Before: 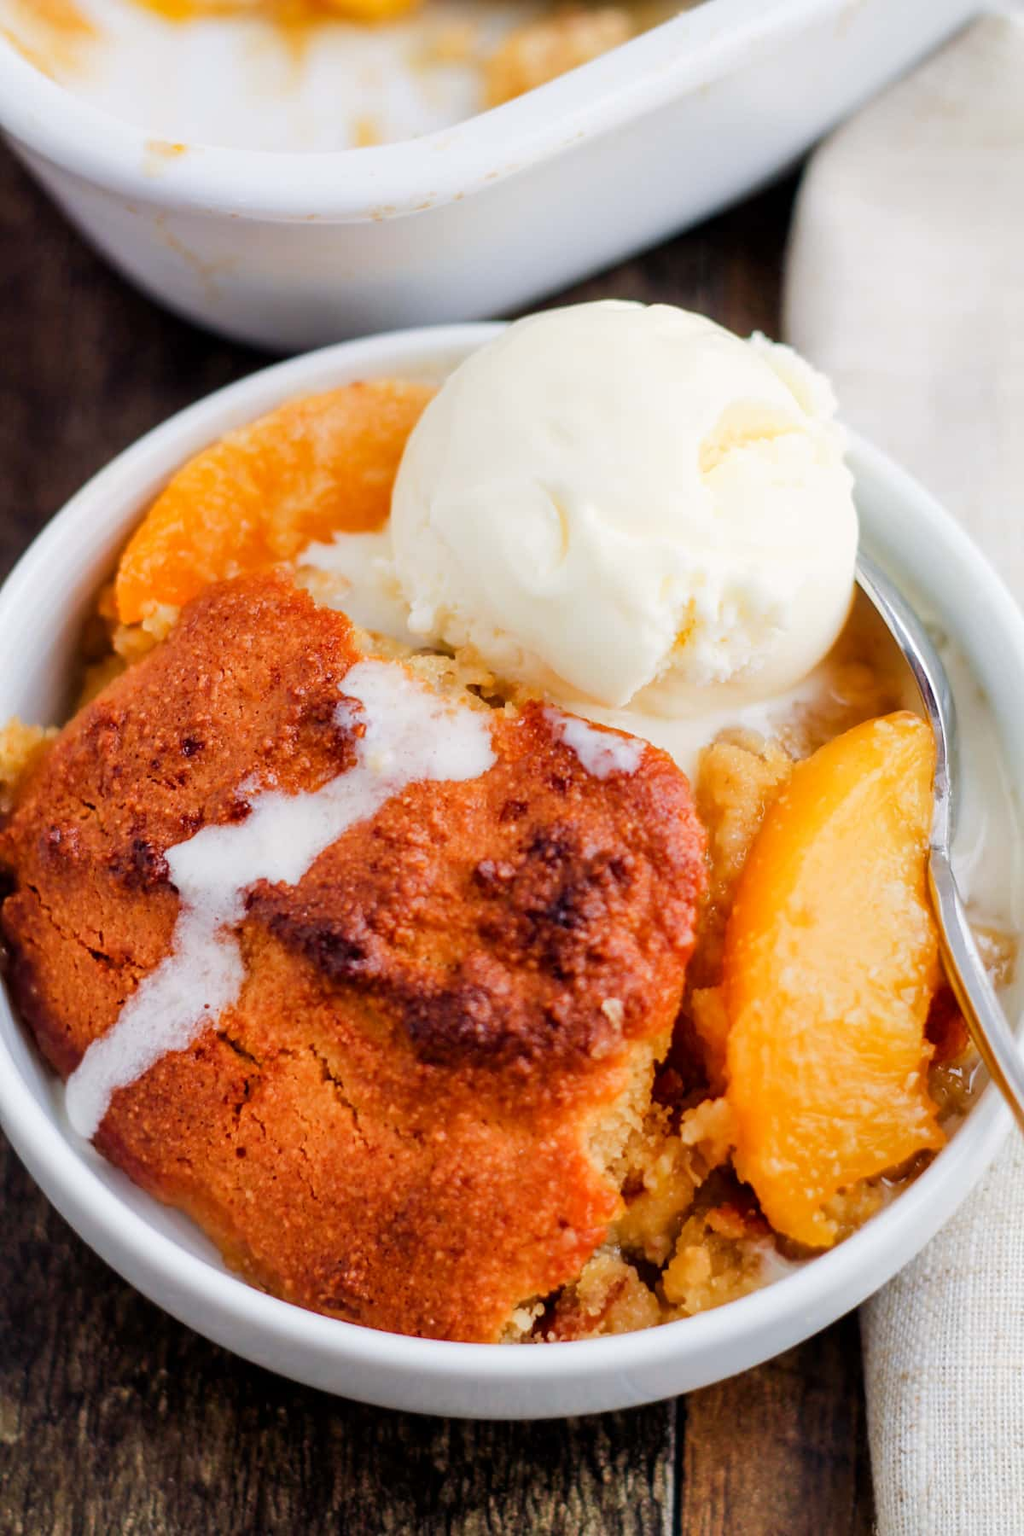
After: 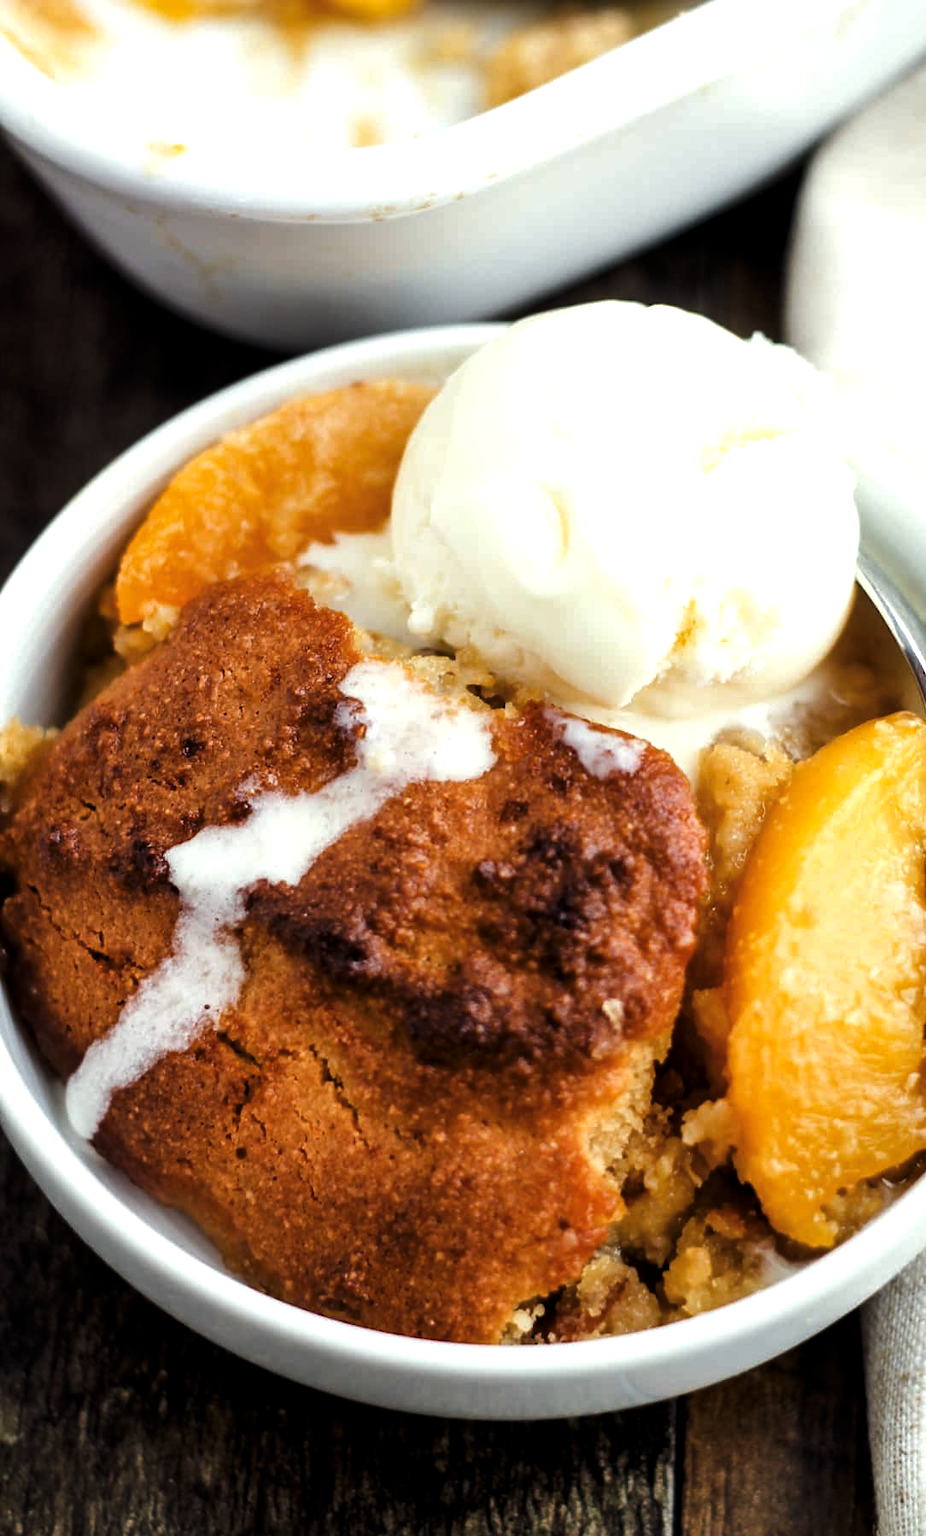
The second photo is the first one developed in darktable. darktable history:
exposure: black level correction 0.001, exposure 0.5 EV, compensate exposure bias true, compensate highlight preservation false
crop: right 9.509%, bottom 0.031%
color correction: highlights a* -4.73, highlights b* 5.06, saturation 0.97
levels: levels [0, 0.618, 1]
